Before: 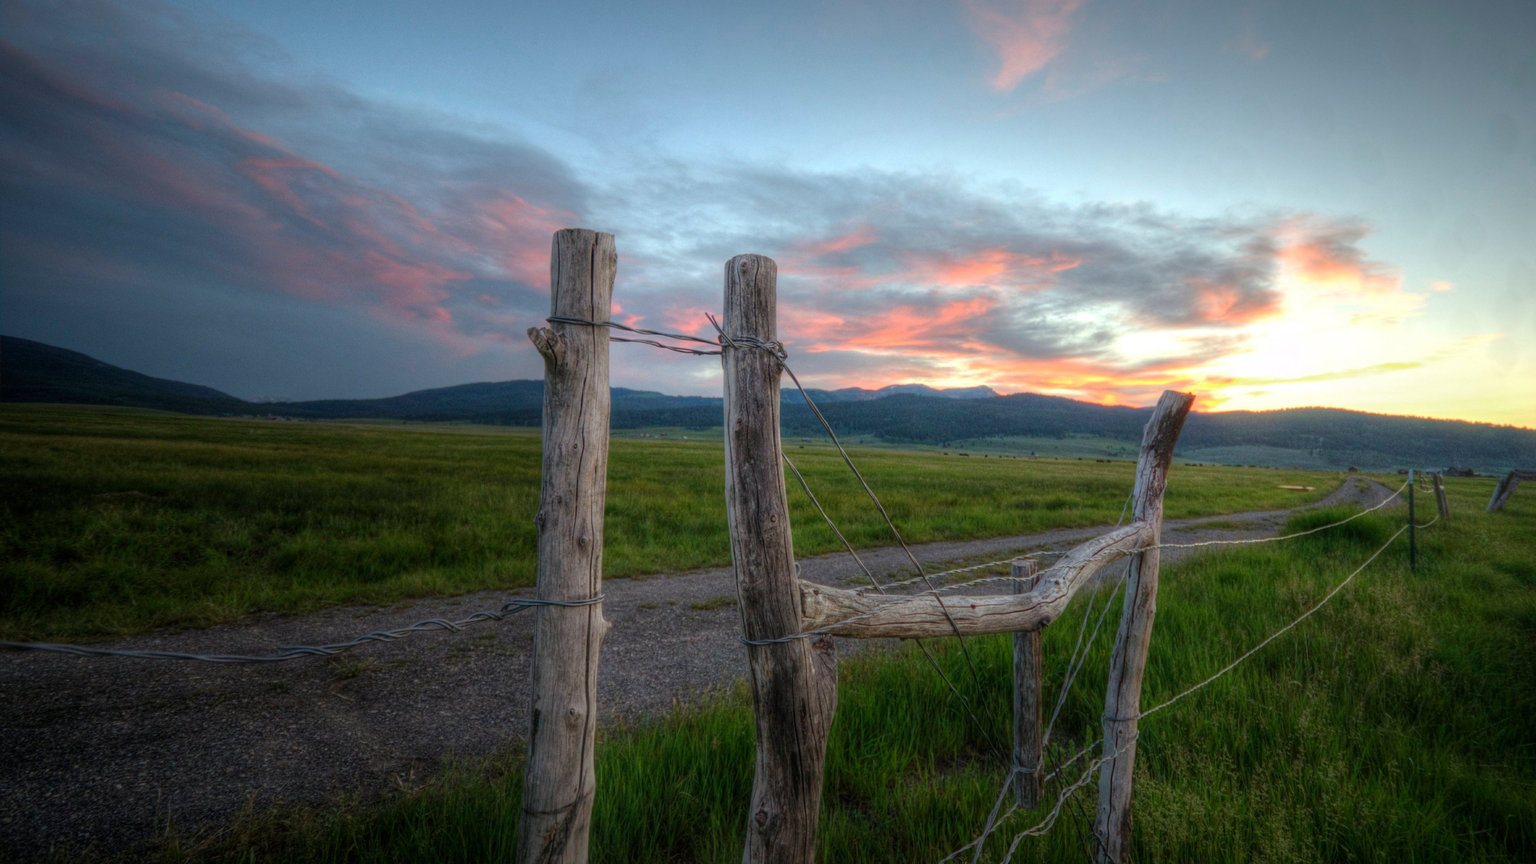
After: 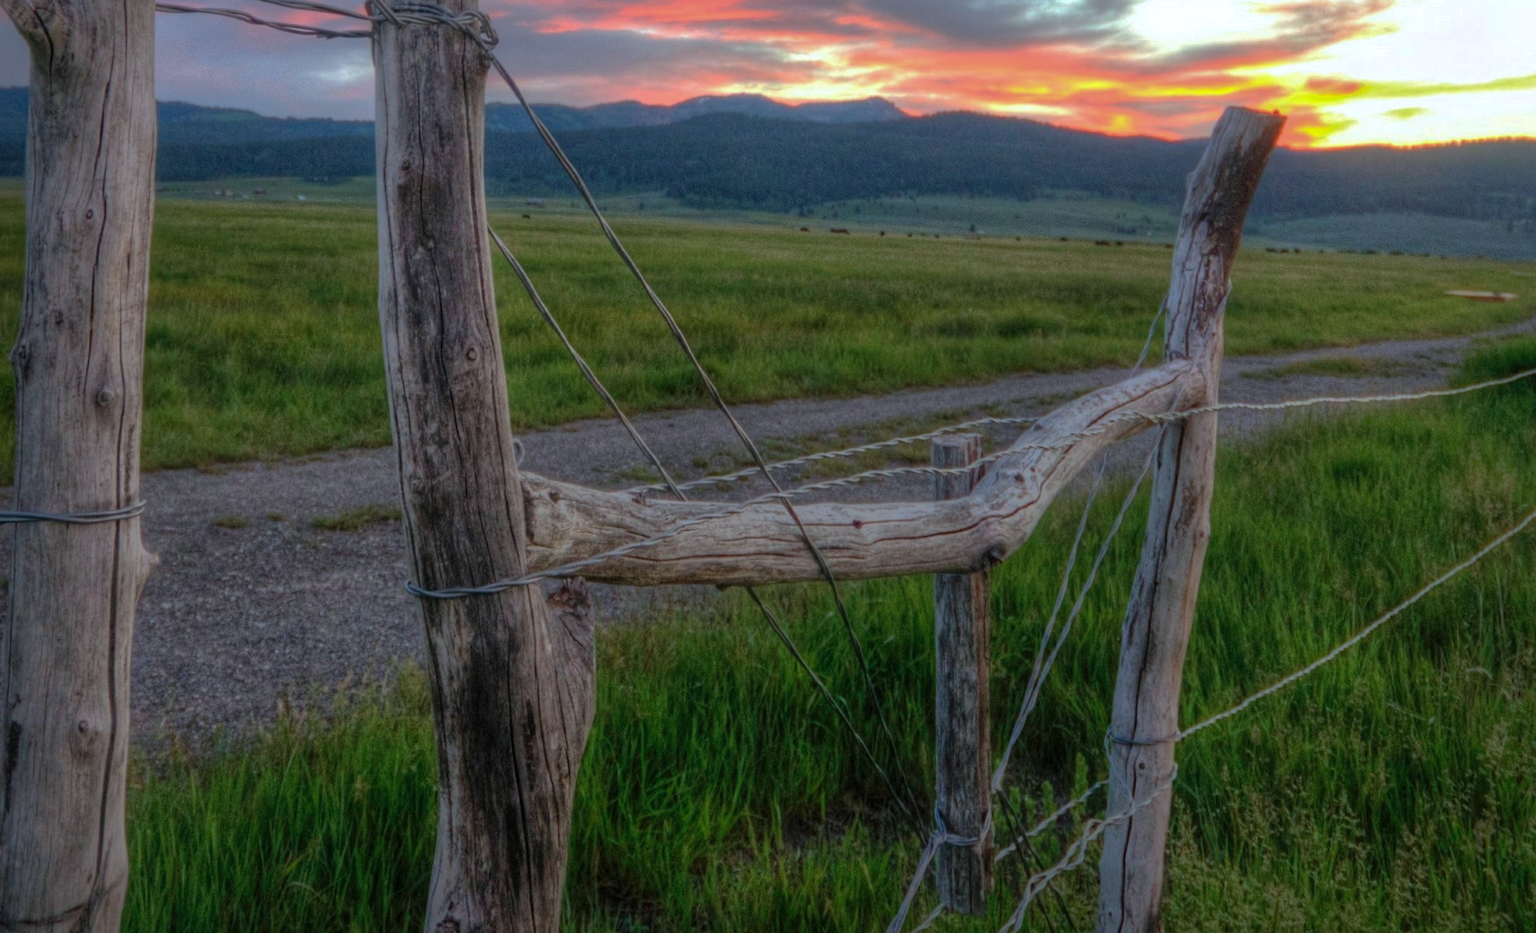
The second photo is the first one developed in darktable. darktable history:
crop: left 34.479%, top 38.822%, right 13.718%, bottom 5.172%
color calibration: illuminant as shot in camera, x 0.358, y 0.373, temperature 4628.91 K
base curve: curves: ch0 [(0, 0) (0.595, 0.418) (1, 1)], preserve colors none
shadows and highlights: on, module defaults
